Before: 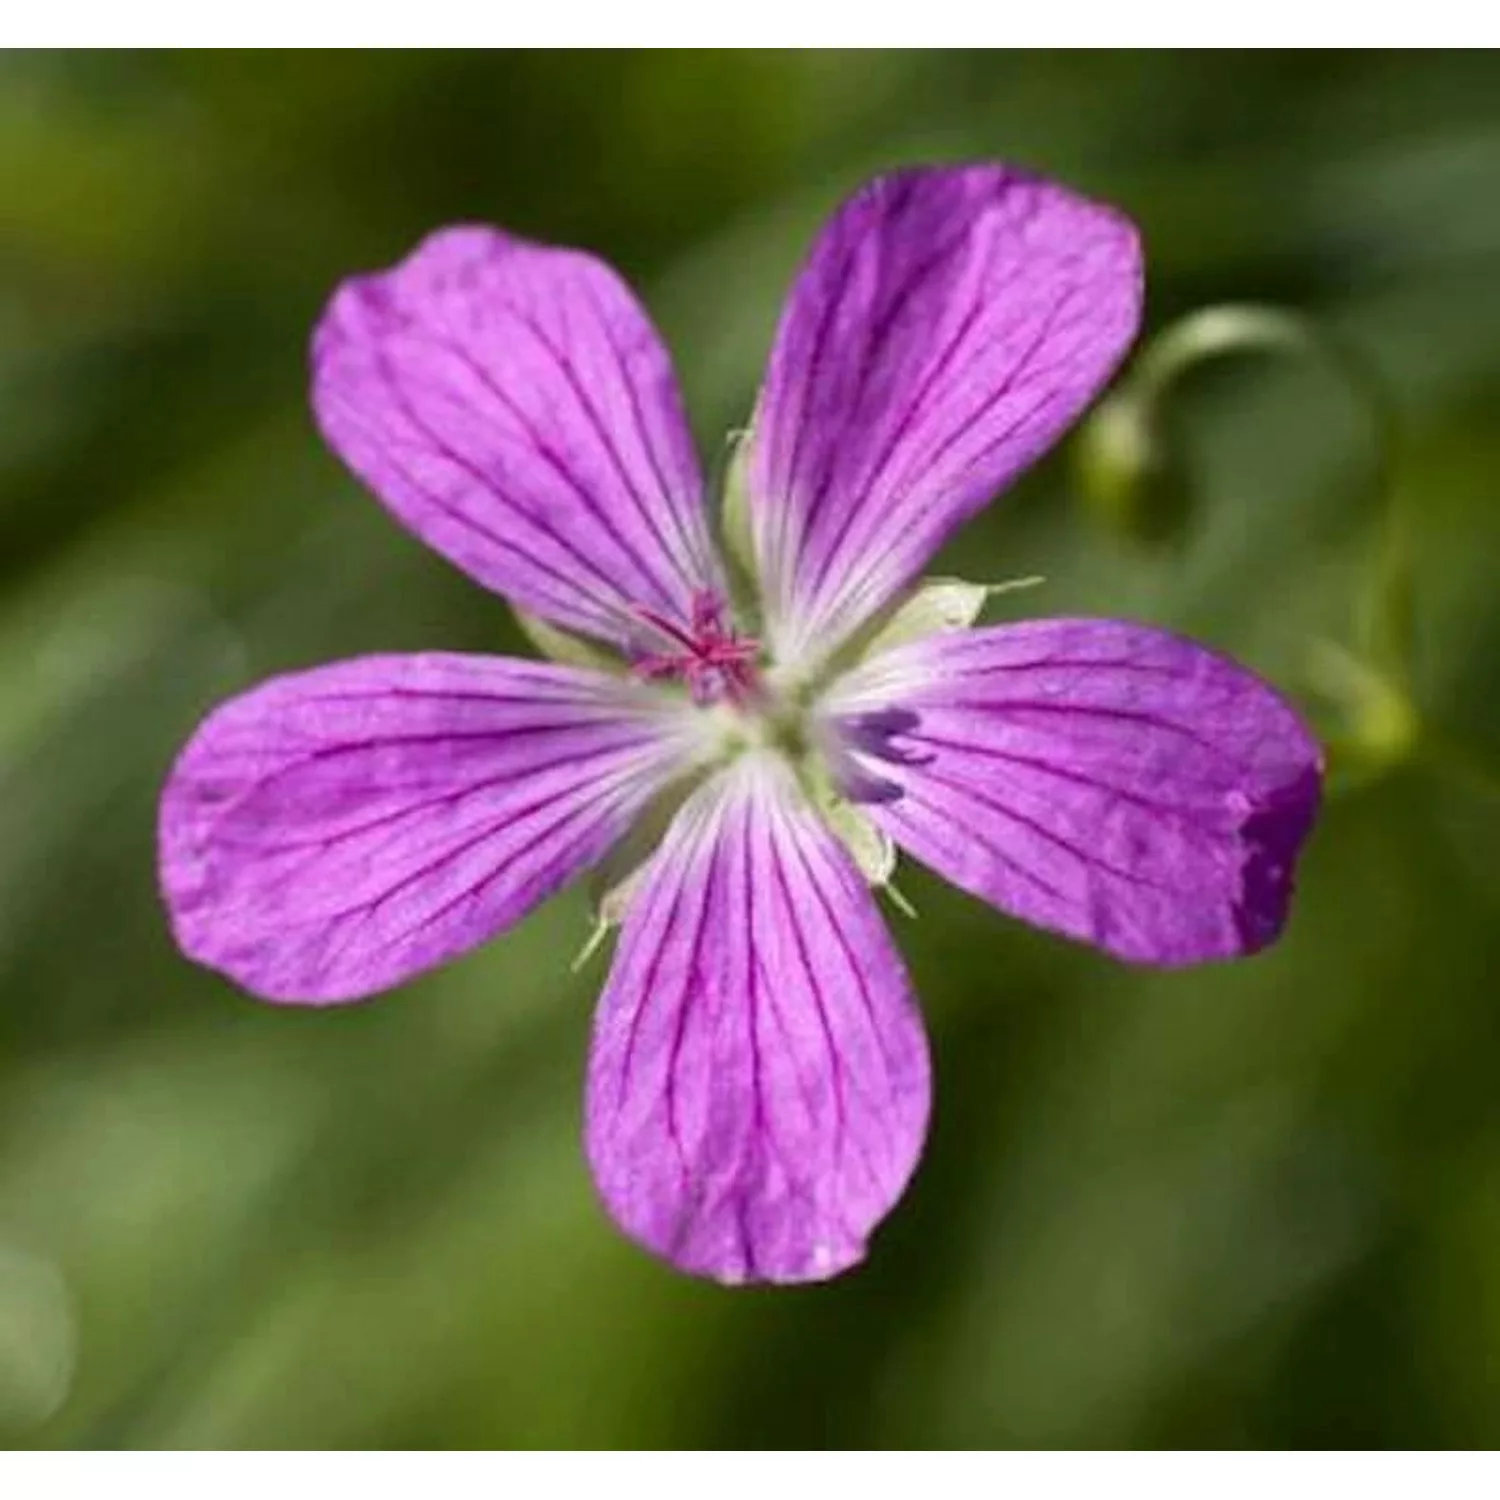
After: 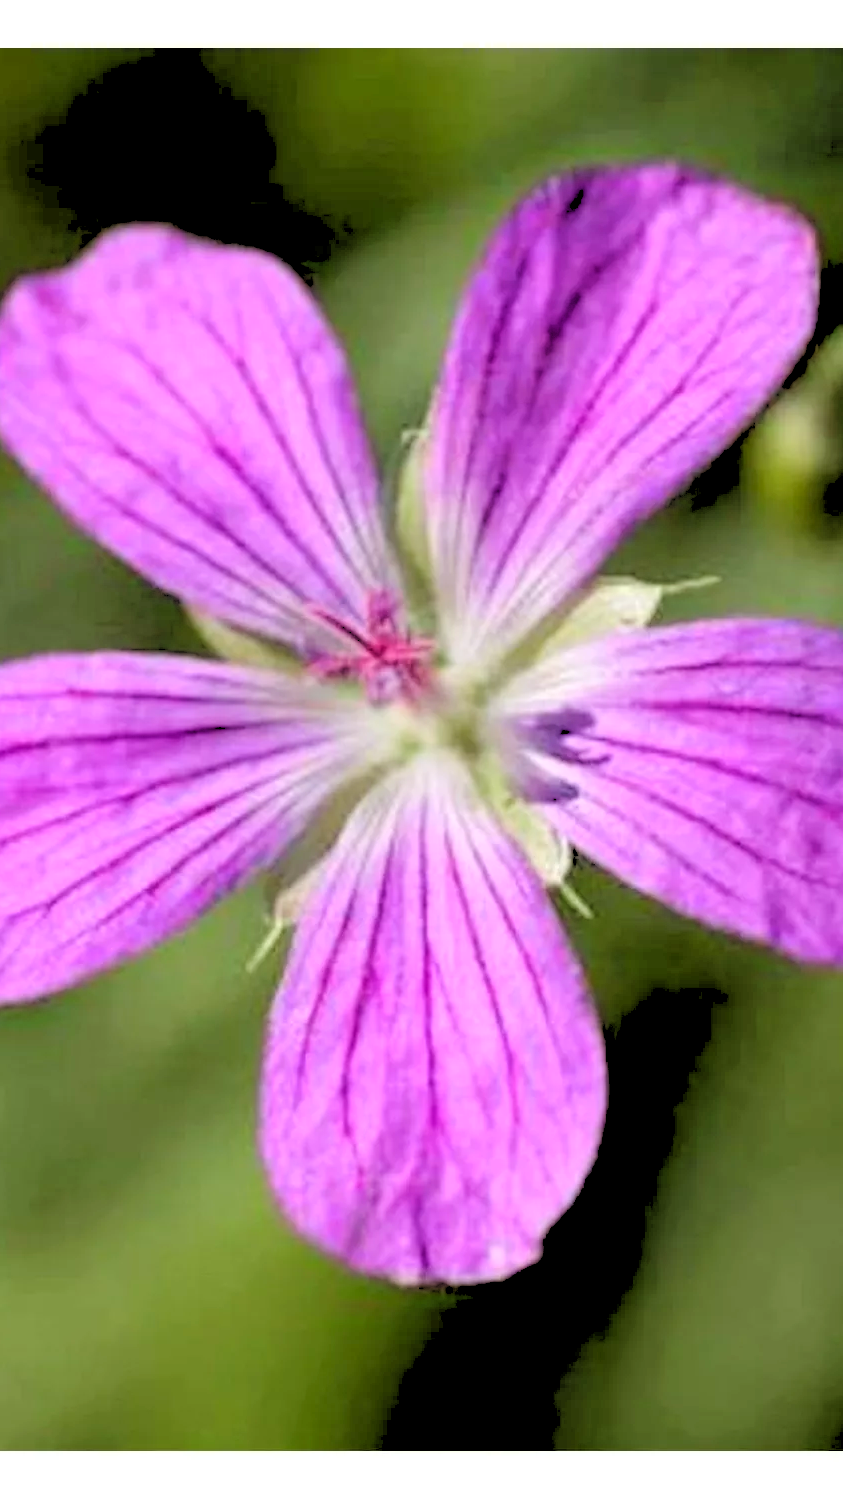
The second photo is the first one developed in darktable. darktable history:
rgb levels: levels [[0.027, 0.429, 0.996], [0, 0.5, 1], [0, 0.5, 1]]
crop: left 21.674%, right 22.086%
